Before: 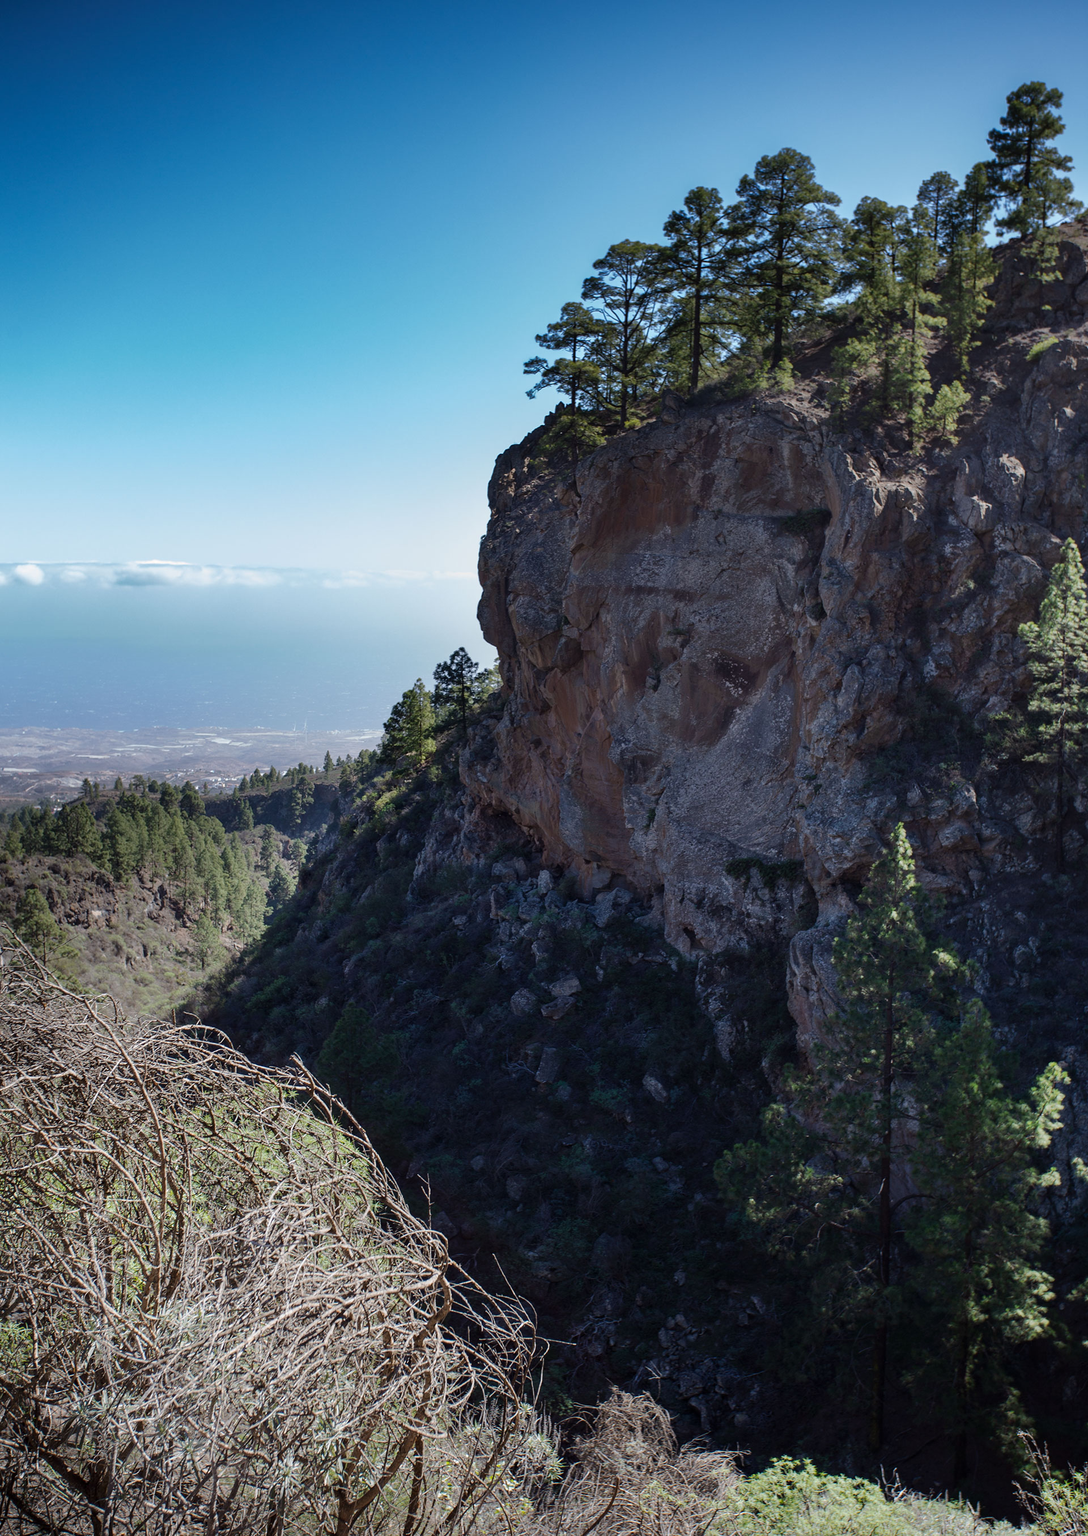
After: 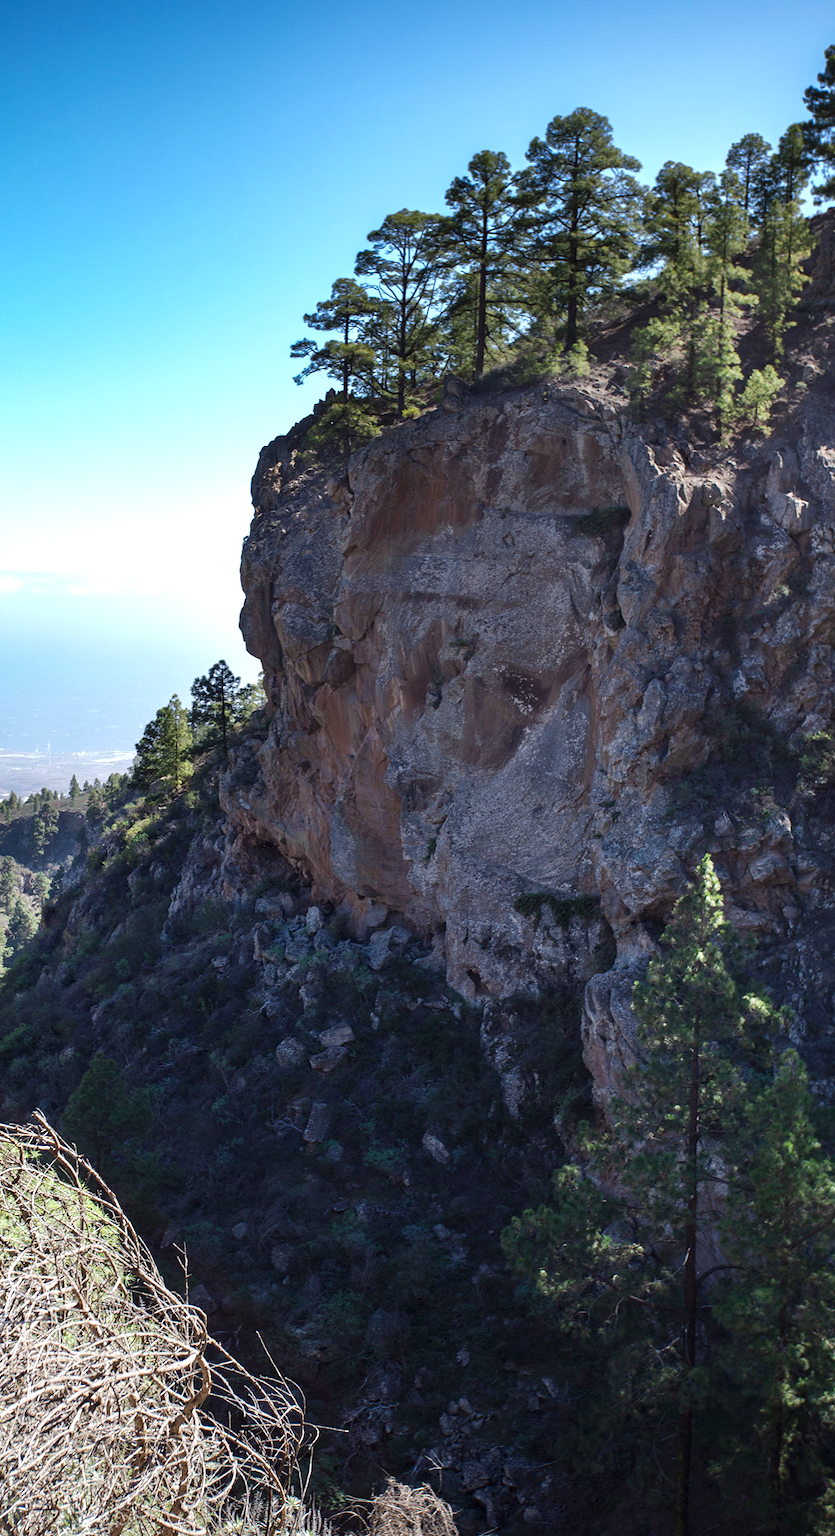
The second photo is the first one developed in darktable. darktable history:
crop and rotate: left 24.031%, top 3.346%, right 6.539%, bottom 6.269%
exposure: black level correction 0, exposure 0.704 EV, compensate highlight preservation false
